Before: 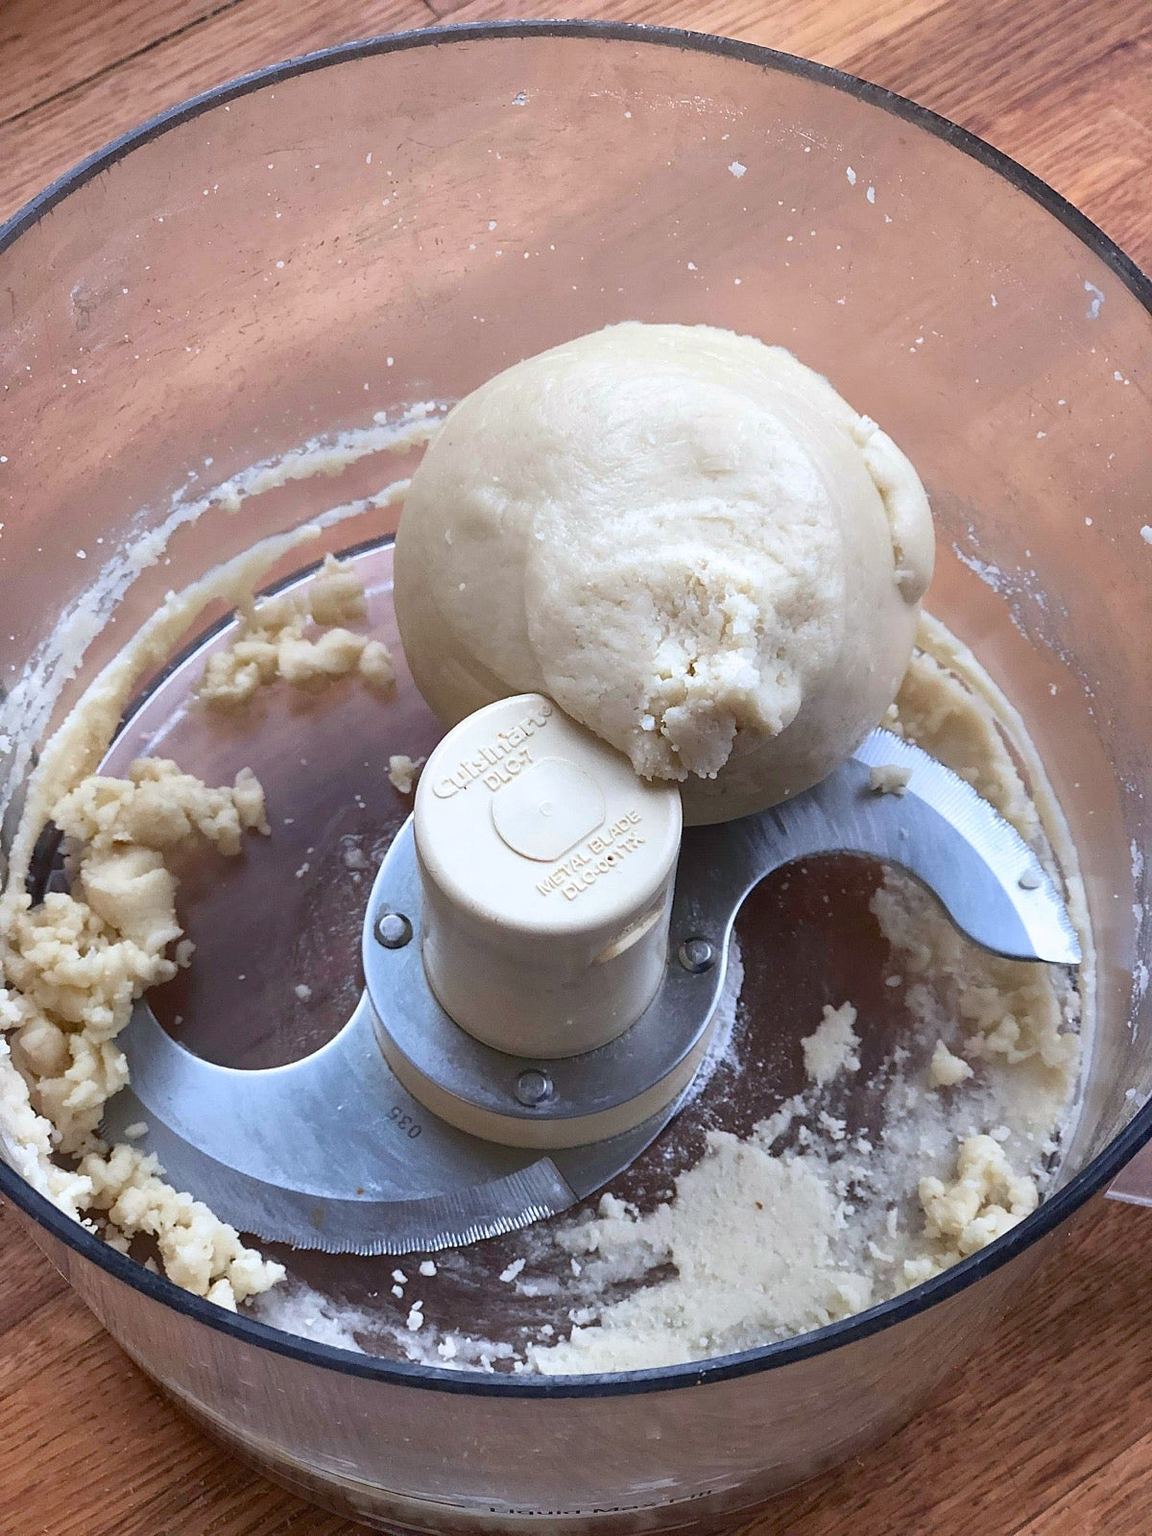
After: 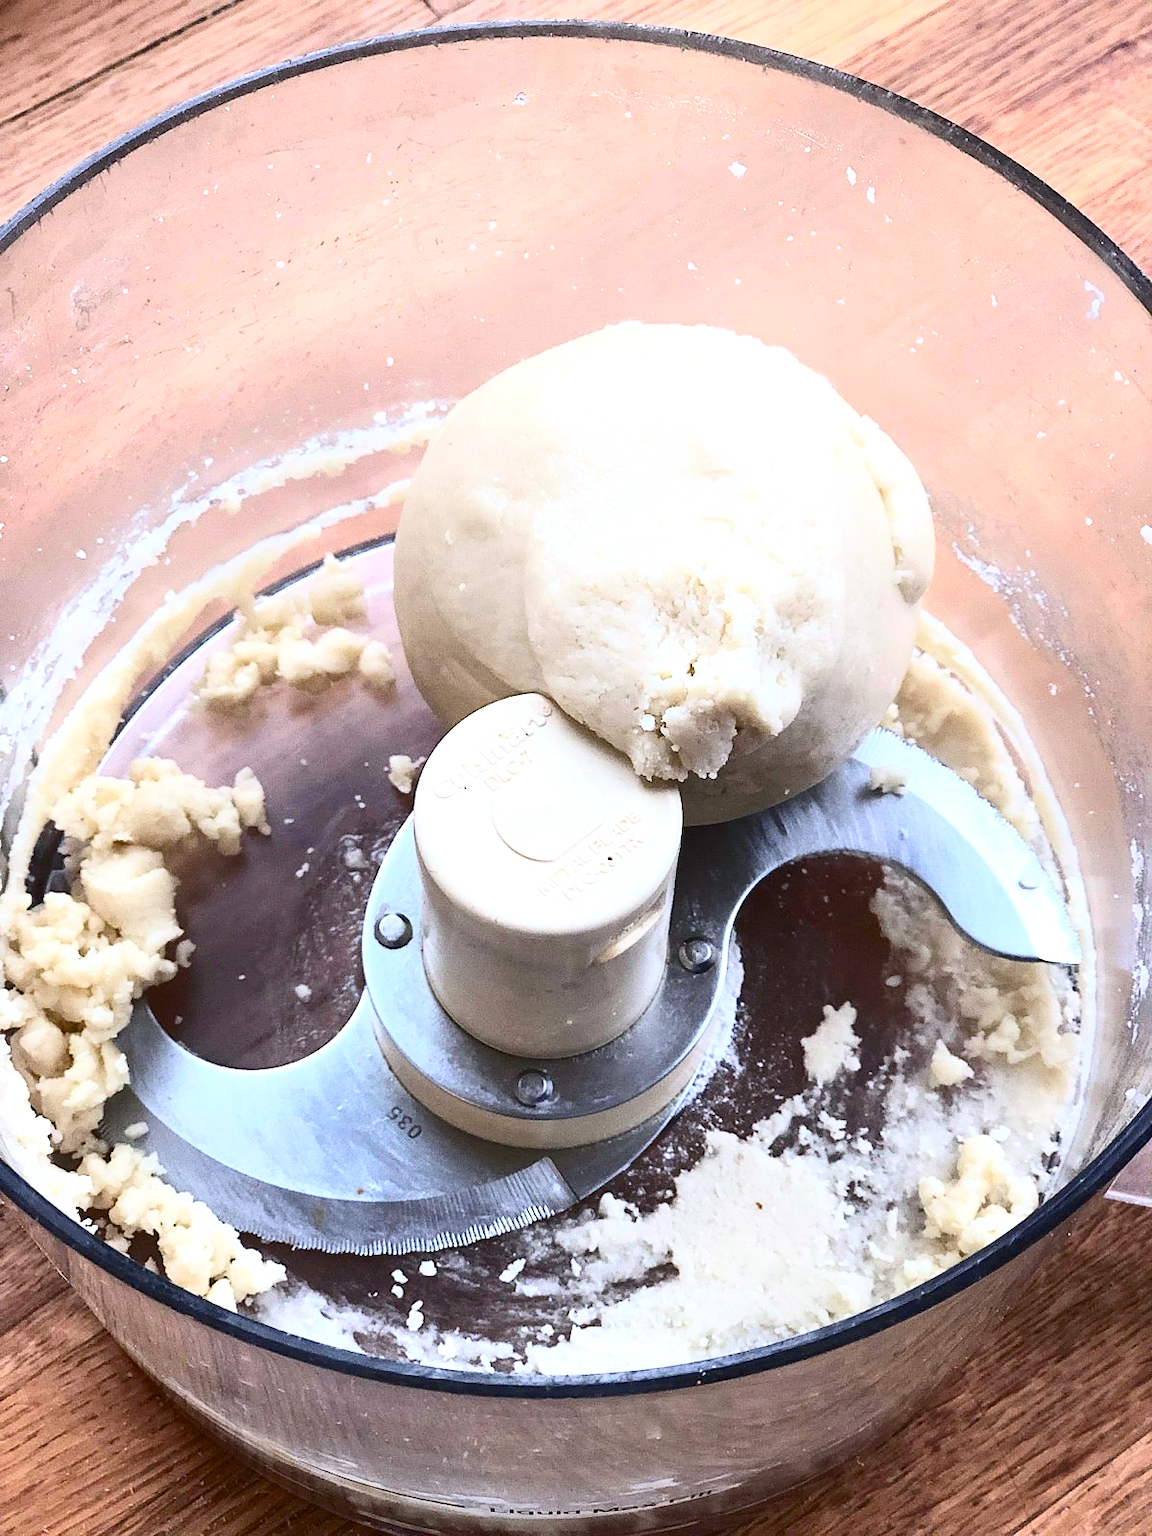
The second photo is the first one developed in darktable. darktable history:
contrast brightness saturation: contrast 0.372, brightness 0.111
exposure: black level correction 0, exposure 0.499 EV, compensate exposure bias true, compensate highlight preservation false
